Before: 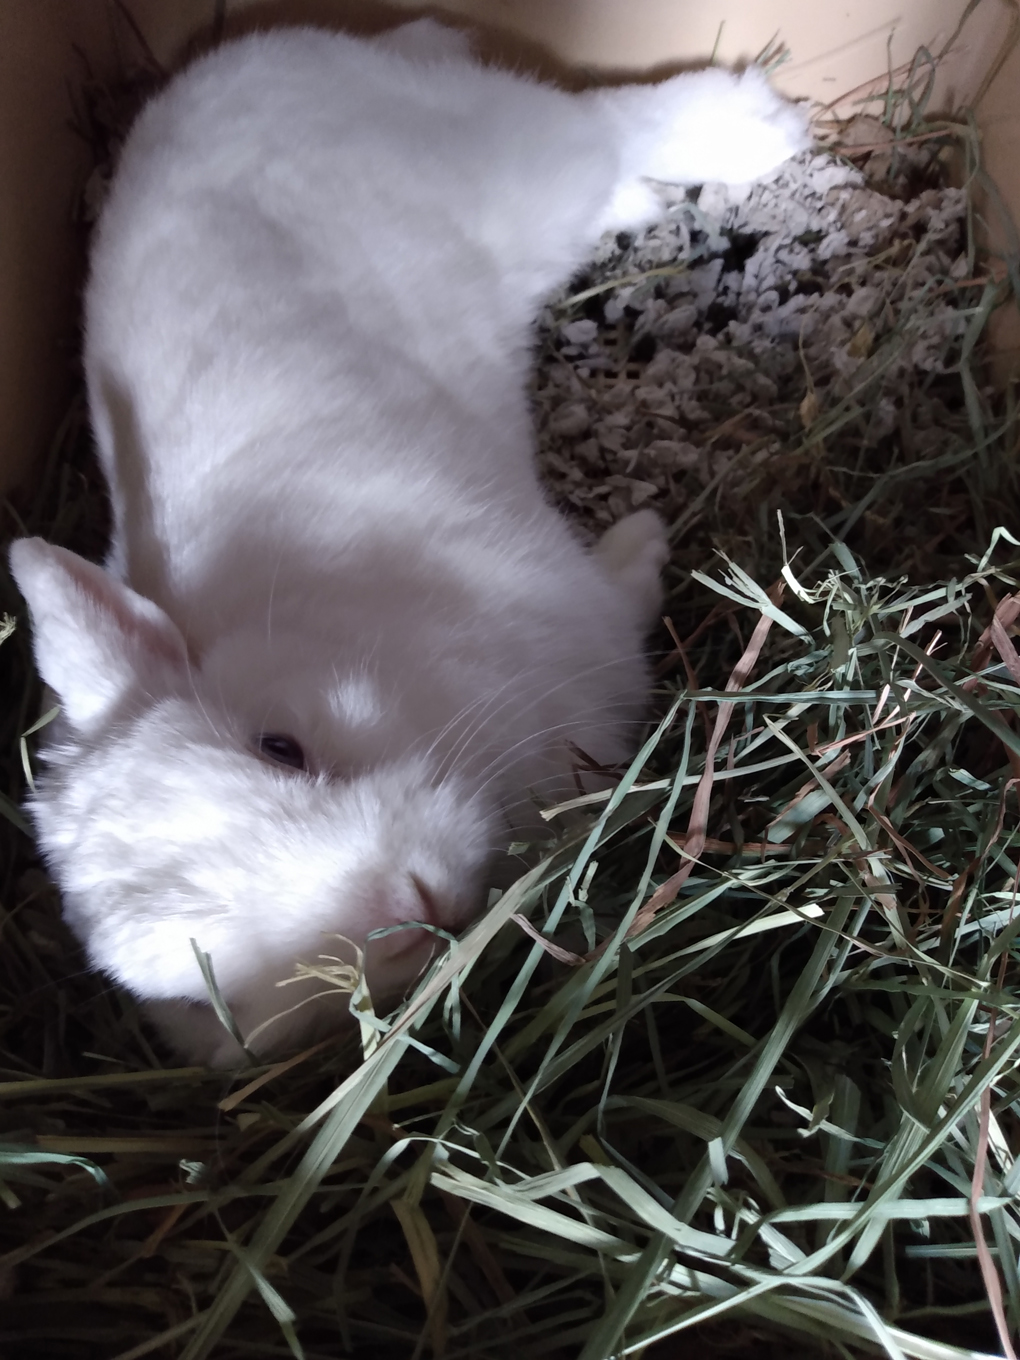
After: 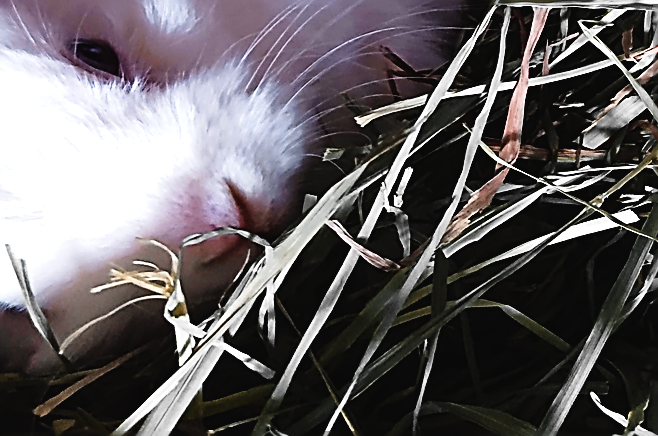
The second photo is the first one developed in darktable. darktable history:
sharpen: amount 1.995
color zones: curves: ch0 [(0.009, 0.528) (0.136, 0.6) (0.255, 0.586) (0.39, 0.528) (0.522, 0.584) (0.686, 0.736) (0.849, 0.561)]; ch1 [(0.045, 0.781) (0.14, 0.416) (0.257, 0.695) (0.442, 0.032) (0.738, 0.338) (0.818, 0.632) (0.891, 0.741) (1, 0.704)]; ch2 [(0, 0.667) (0.141, 0.52) (0.26, 0.37) (0.474, 0.432) (0.743, 0.286)], mix 20.02%
crop: left 18.22%, top 51.058%, right 17.263%, bottom 16.818%
tone equalizer: -8 EV -0.446 EV, -7 EV -0.368 EV, -6 EV -0.32 EV, -5 EV -0.228 EV, -3 EV 0.193 EV, -2 EV 0.335 EV, -1 EV 0.366 EV, +0 EV 0.441 EV
tone curve: curves: ch0 [(0, 0.023) (0.137, 0.069) (0.249, 0.163) (0.487, 0.491) (0.778, 0.858) (0.896, 0.94) (1, 0.988)]; ch1 [(0, 0) (0.396, 0.369) (0.483, 0.459) (0.498, 0.5) (0.515, 0.517) (0.562, 0.6) (0.611, 0.667) (0.692, 0.744) (0.798, 0.863) (1, 1)]; ch2 [(0, 0) (0.426, 0.398) (0.483, 0.481) (0.503, 0.503) (0.526, 0.527) (0.549, 0.59) (0.62, 0.666) (0.705, 0.755) (0.985, 0.966)], preserve colors none
